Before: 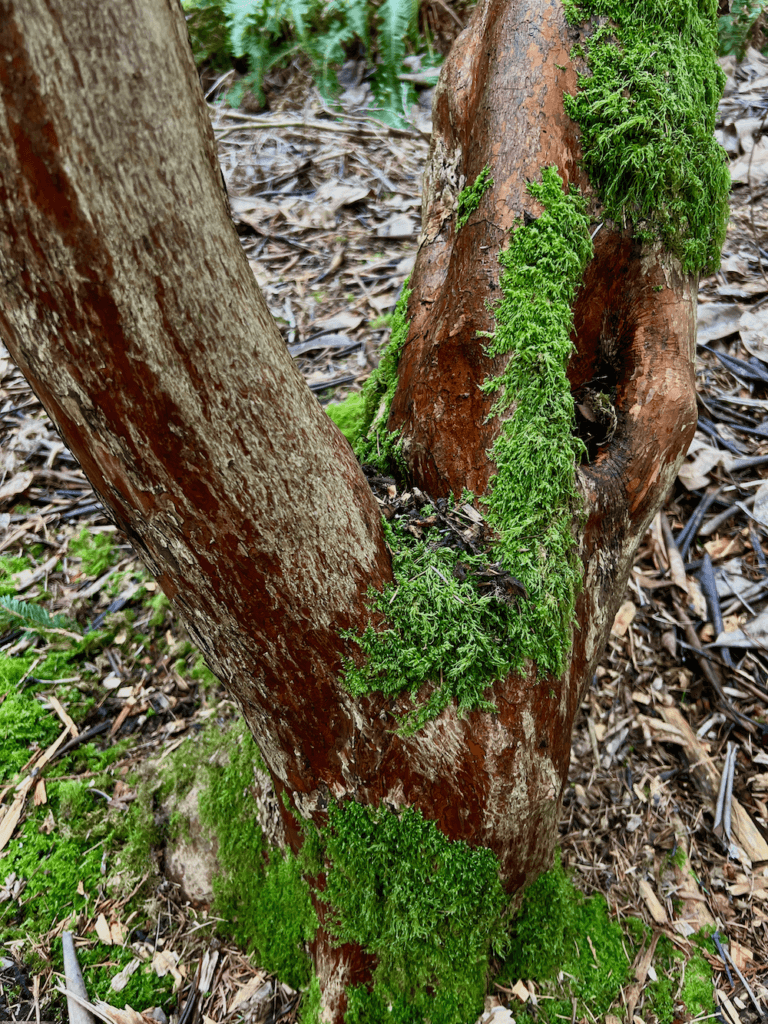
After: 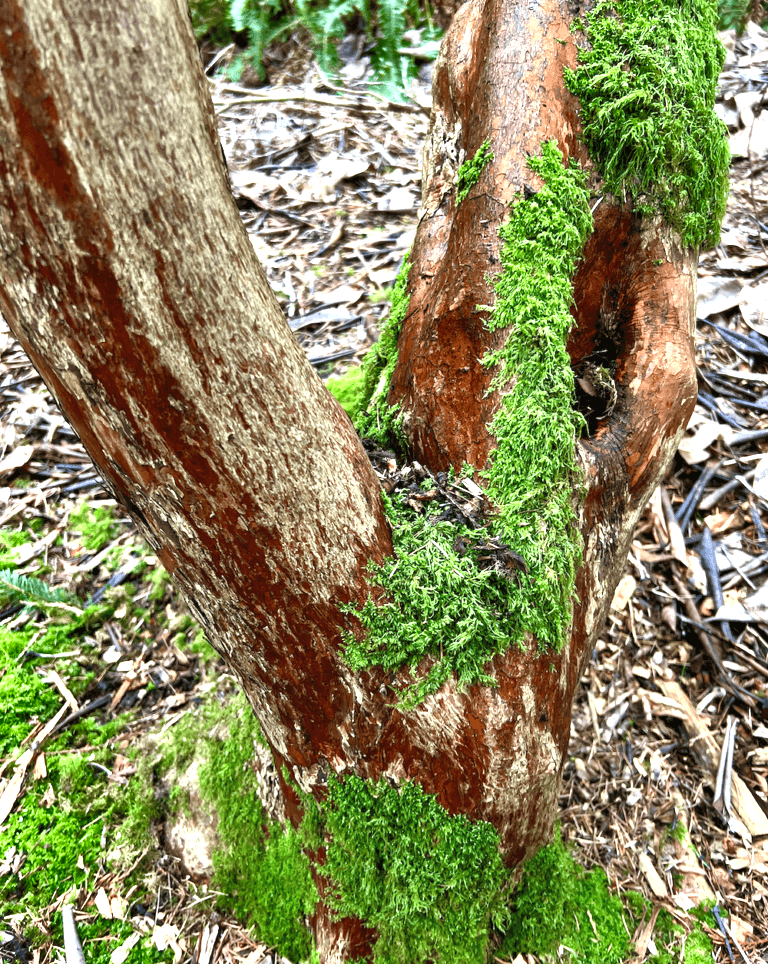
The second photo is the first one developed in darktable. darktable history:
exposure: exposure 1.204 EV, compensate exposure bias true, compensate highlight preservation false
crop and rotate: top 2.61%, bottom 3.248%
shadows and highlights: soften with gaussian
